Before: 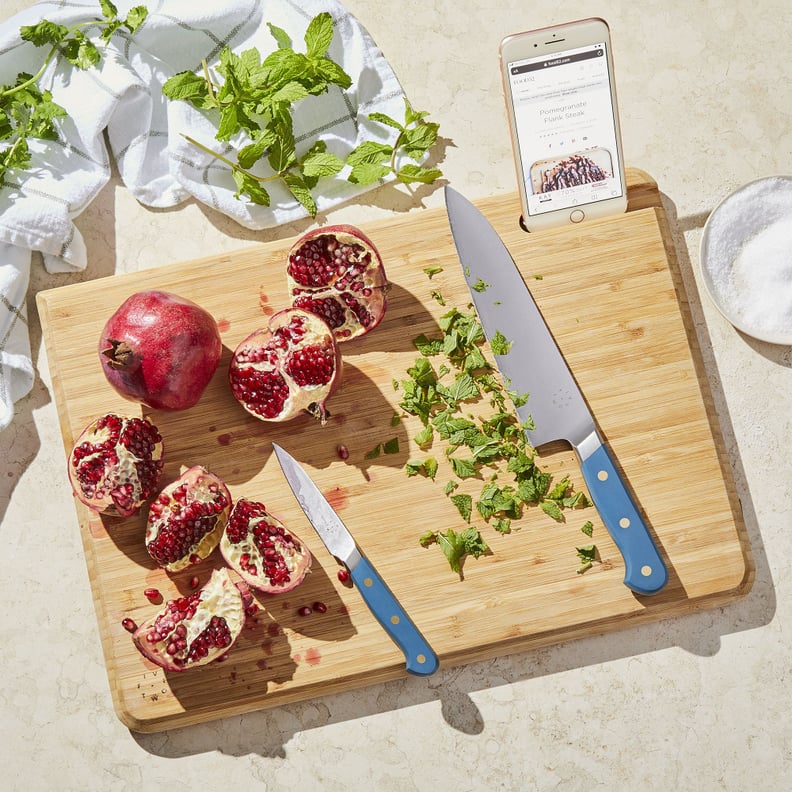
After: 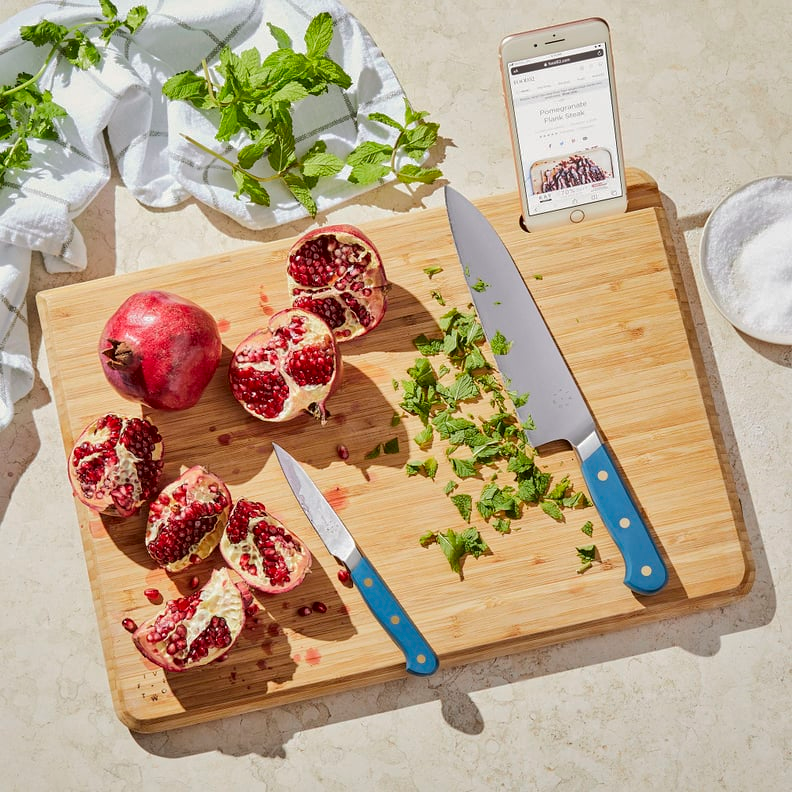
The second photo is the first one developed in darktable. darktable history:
tone curve: curves: ch0 [(0, 0) (0.003, 0.018) (0.011, 0.019) (0.025, 0.02) (0.044, 0.024) (0.069, 0.034) (0.1, 0.049) (0.136, 0.082) (0.177, 0.136) (0.224, 0.196) (0.277, 0.263) (0.335, 0.329) (0.399, 0.401) (0.468, 0.473) (0.543, 0.546) (0.623, 0.625) (0.709, 0.698) (0.801, 0.779) (0.898, 0.867) (1, 1)], color space Lab, independent channels, preserve colors none
shadows and highlights: shadows 32.02, highlights -32.19, soften with gaussian
